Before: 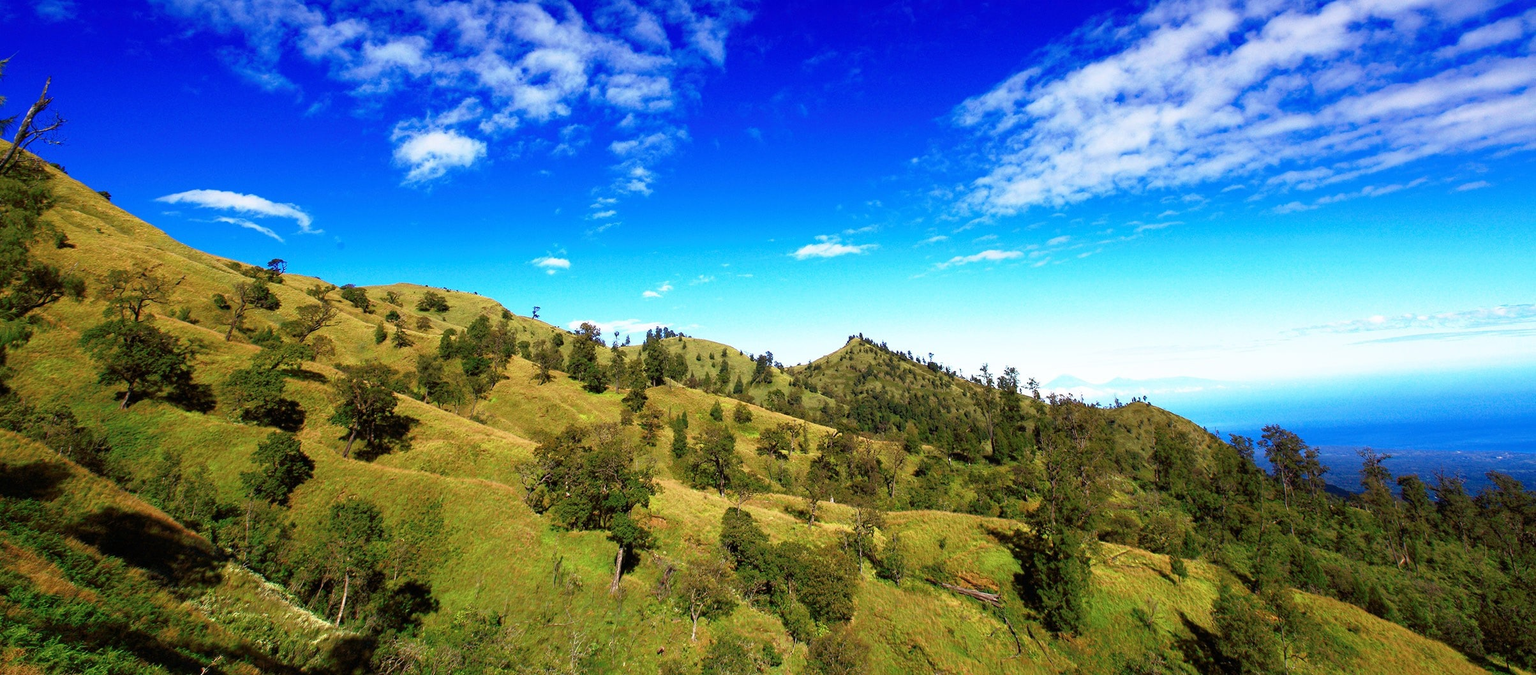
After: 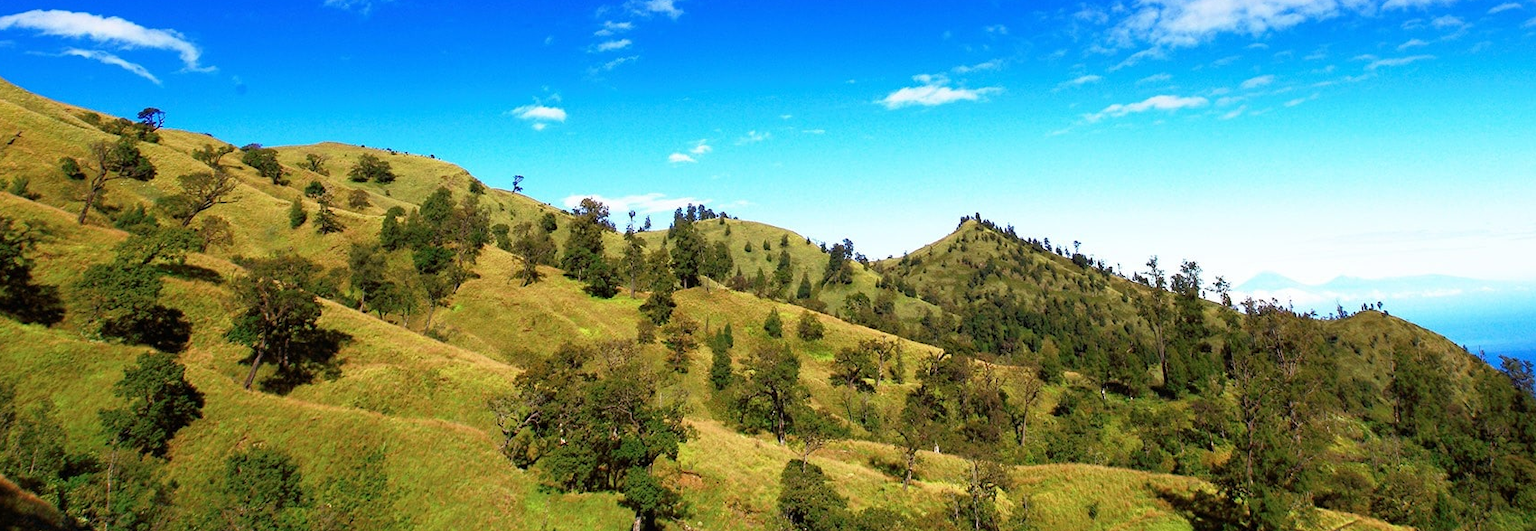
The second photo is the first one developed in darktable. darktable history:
crop: left 11.099%, top 27.122%, right 18.263%, bottom 17.172%
